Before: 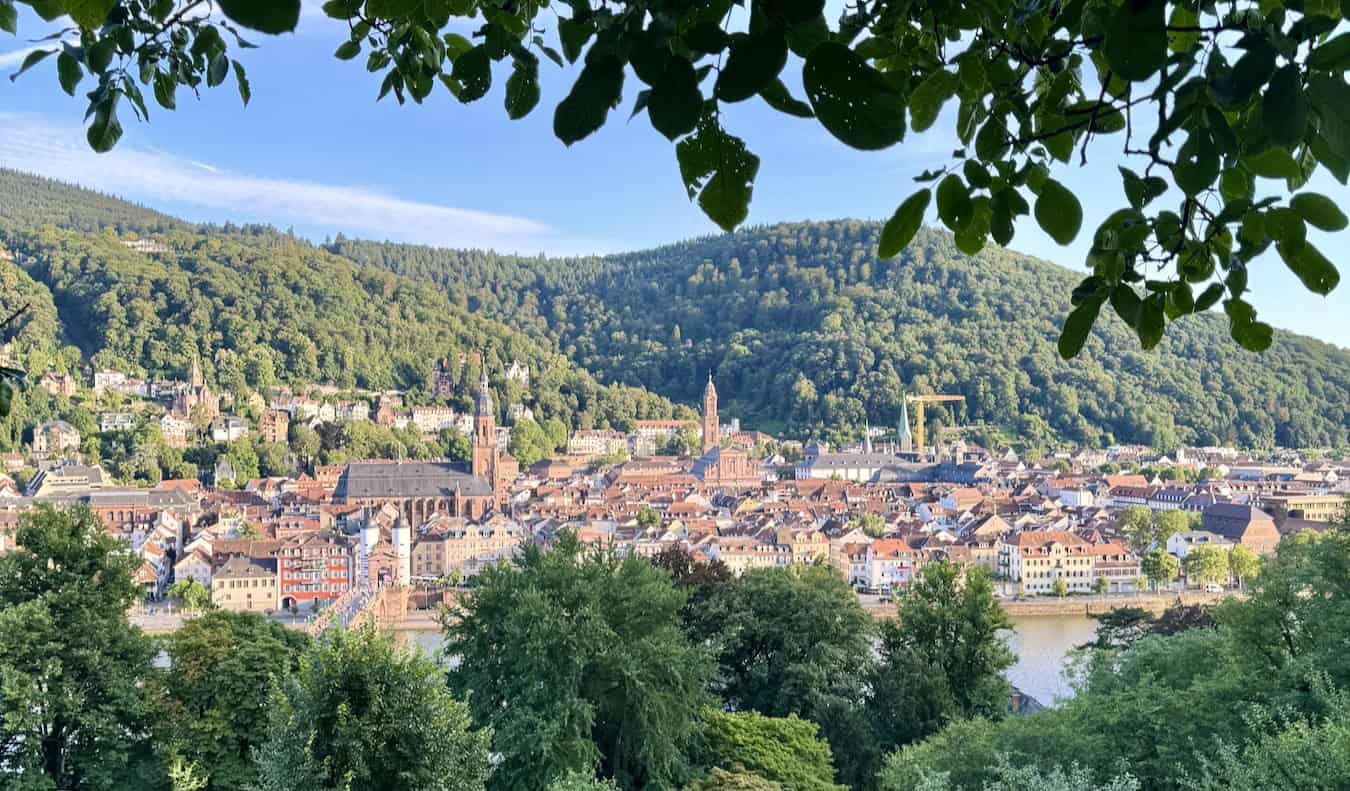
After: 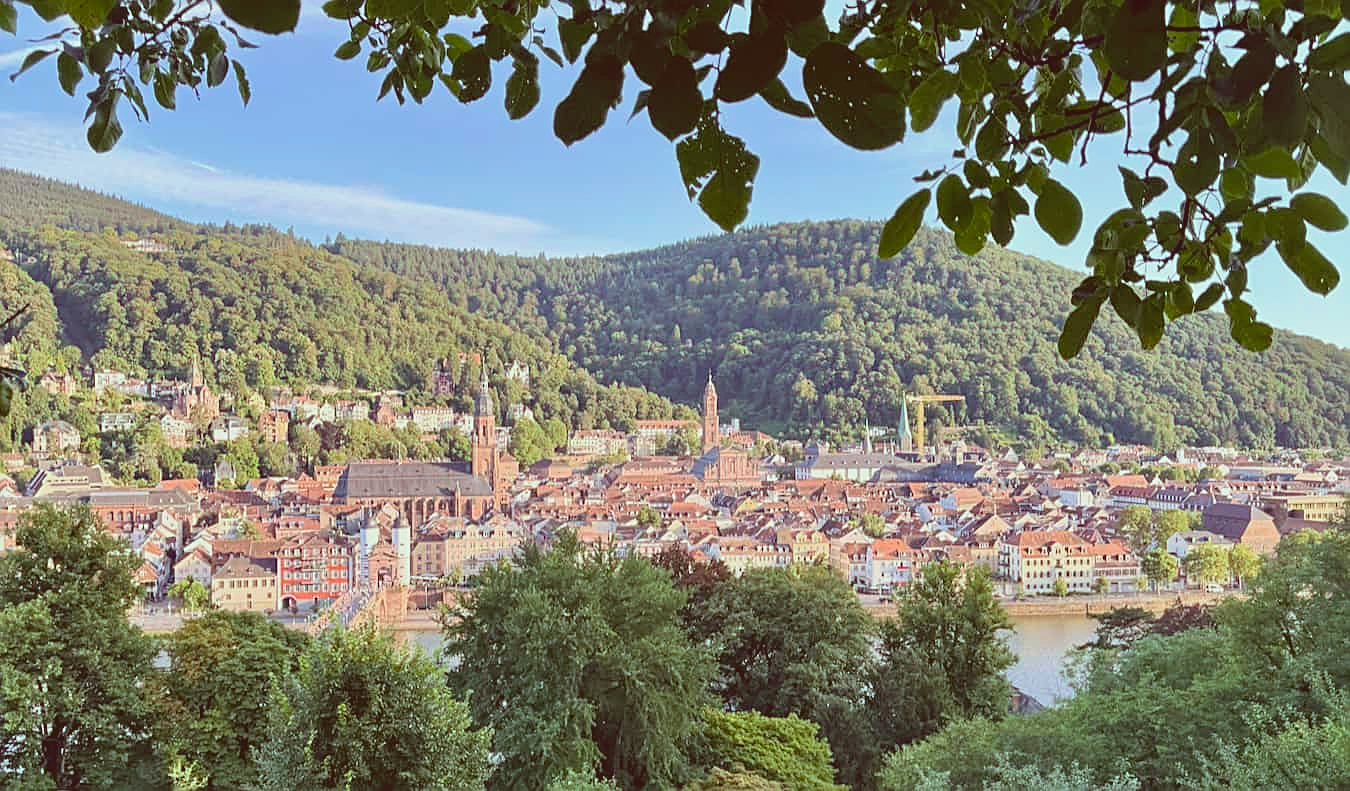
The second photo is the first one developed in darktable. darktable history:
sharpen: on, module defaults
contrast brightness saturation: contrast -0.15, brightness 0.05, saturation -0.12
color correction: highlights a* -7.23, highlights b* -0.161, shadows a* 20.08, shadows b* 11.73
